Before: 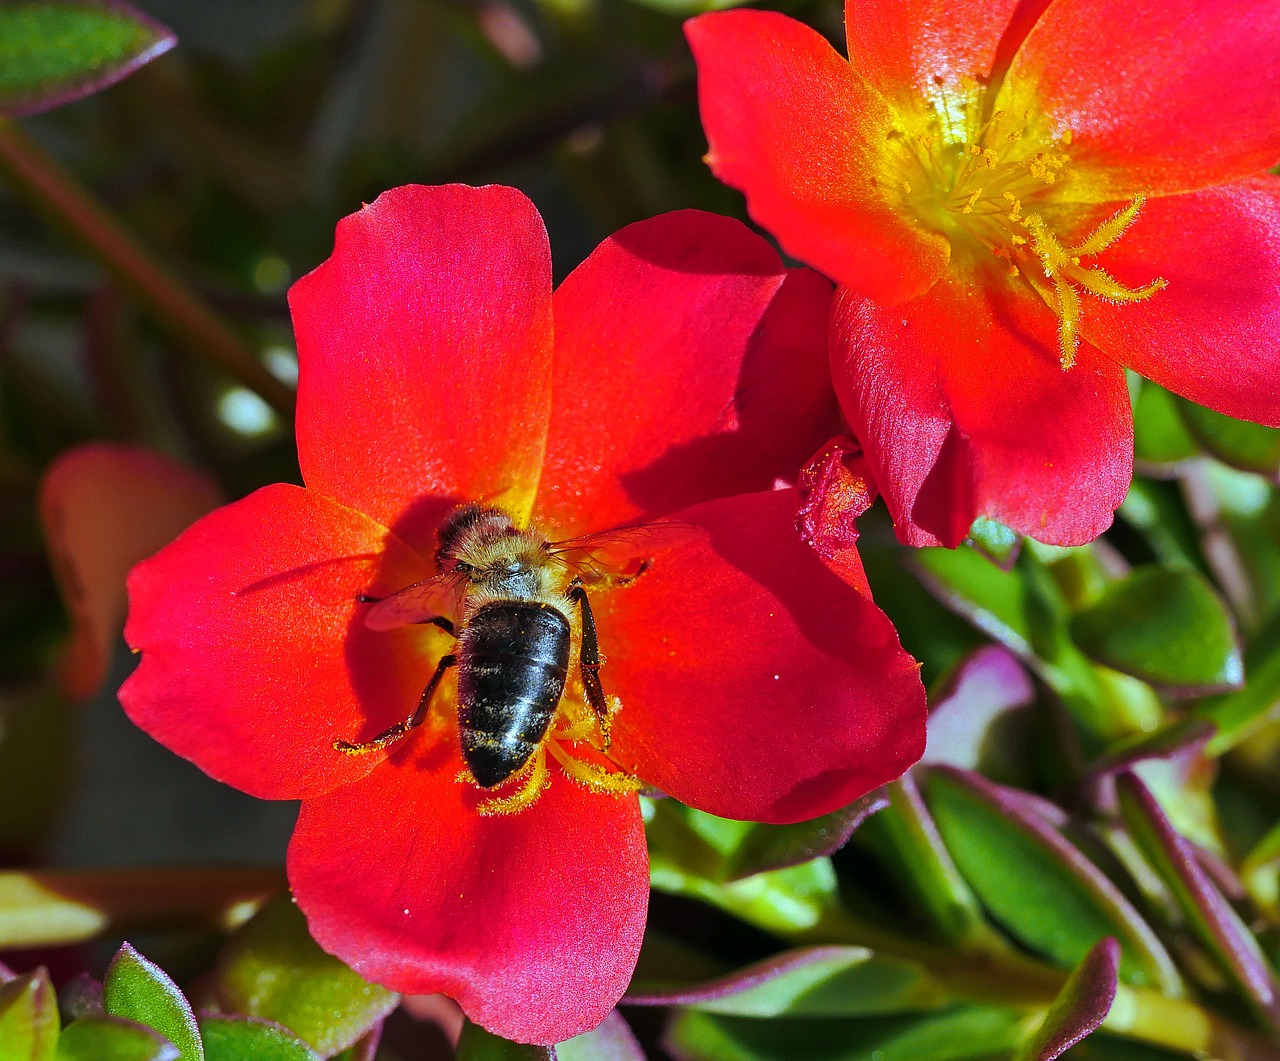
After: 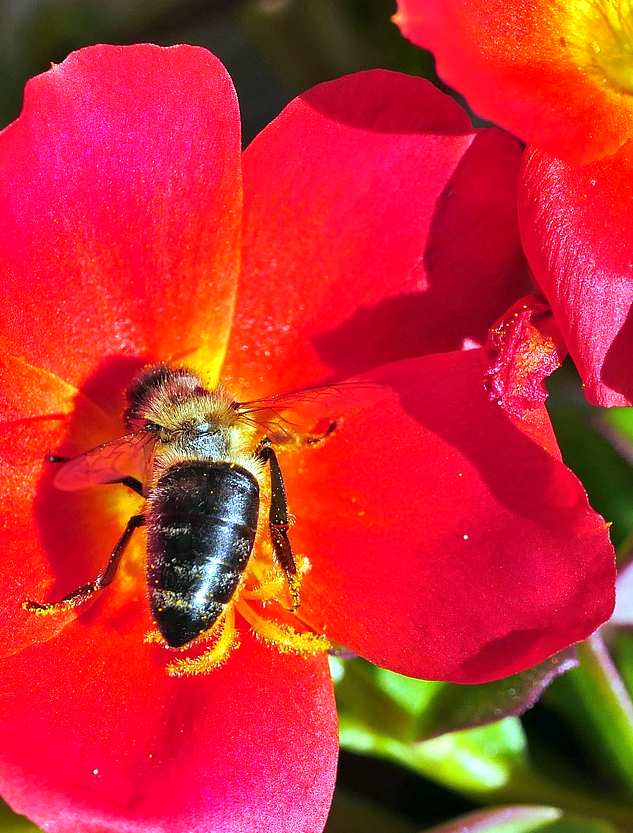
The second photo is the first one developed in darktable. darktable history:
crop and rotate: angle 0.02°, left 24.353%, top 13.219%, right 26.156%, bottom 8.224%
exposure: exposure 0.722 EV, compensate highlight preservation false
shadows and highlights: soften with gaussian
